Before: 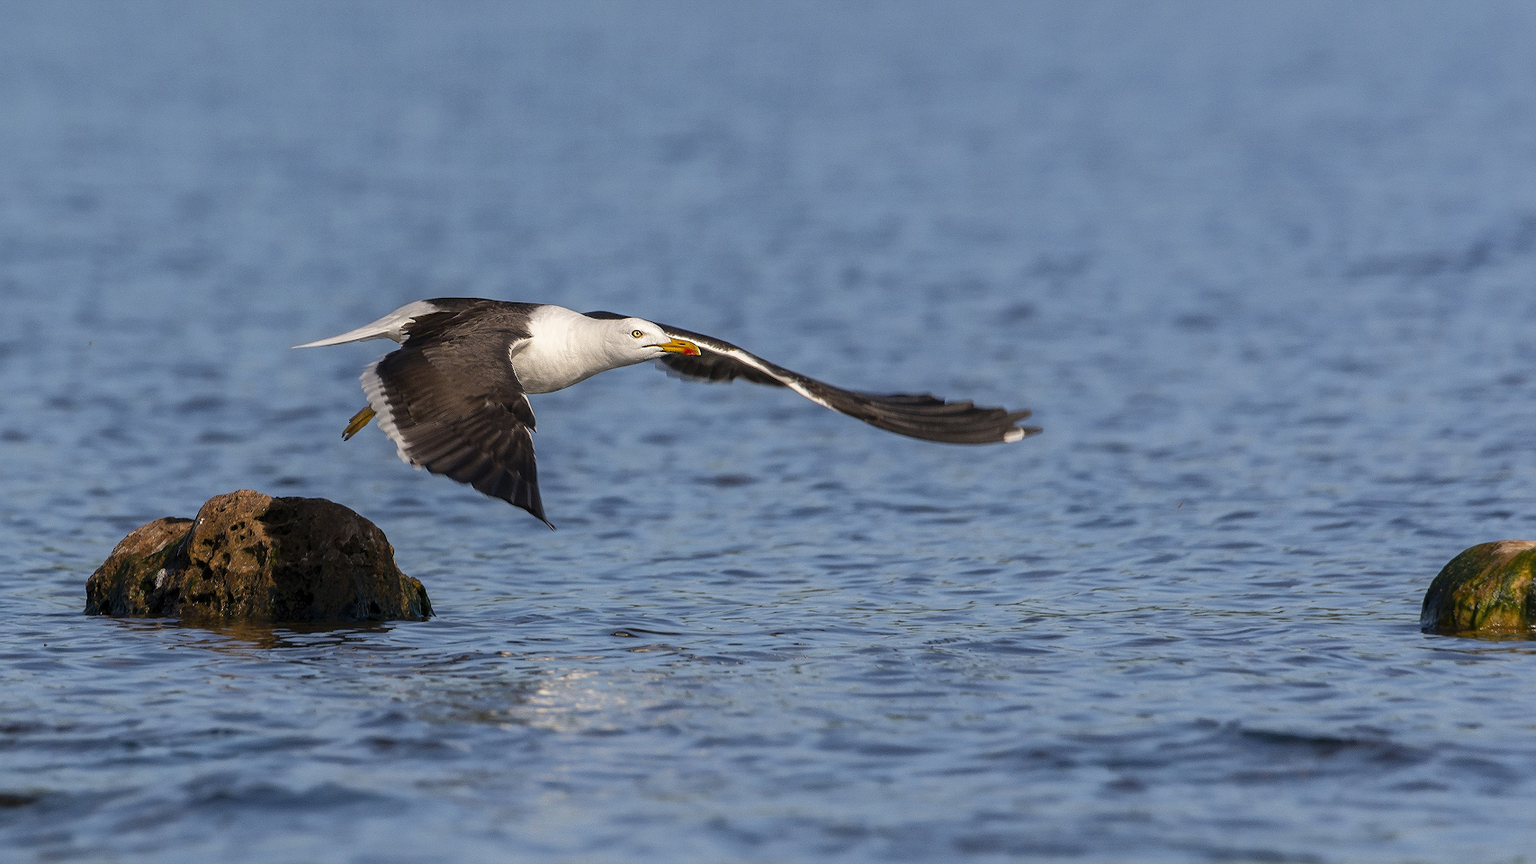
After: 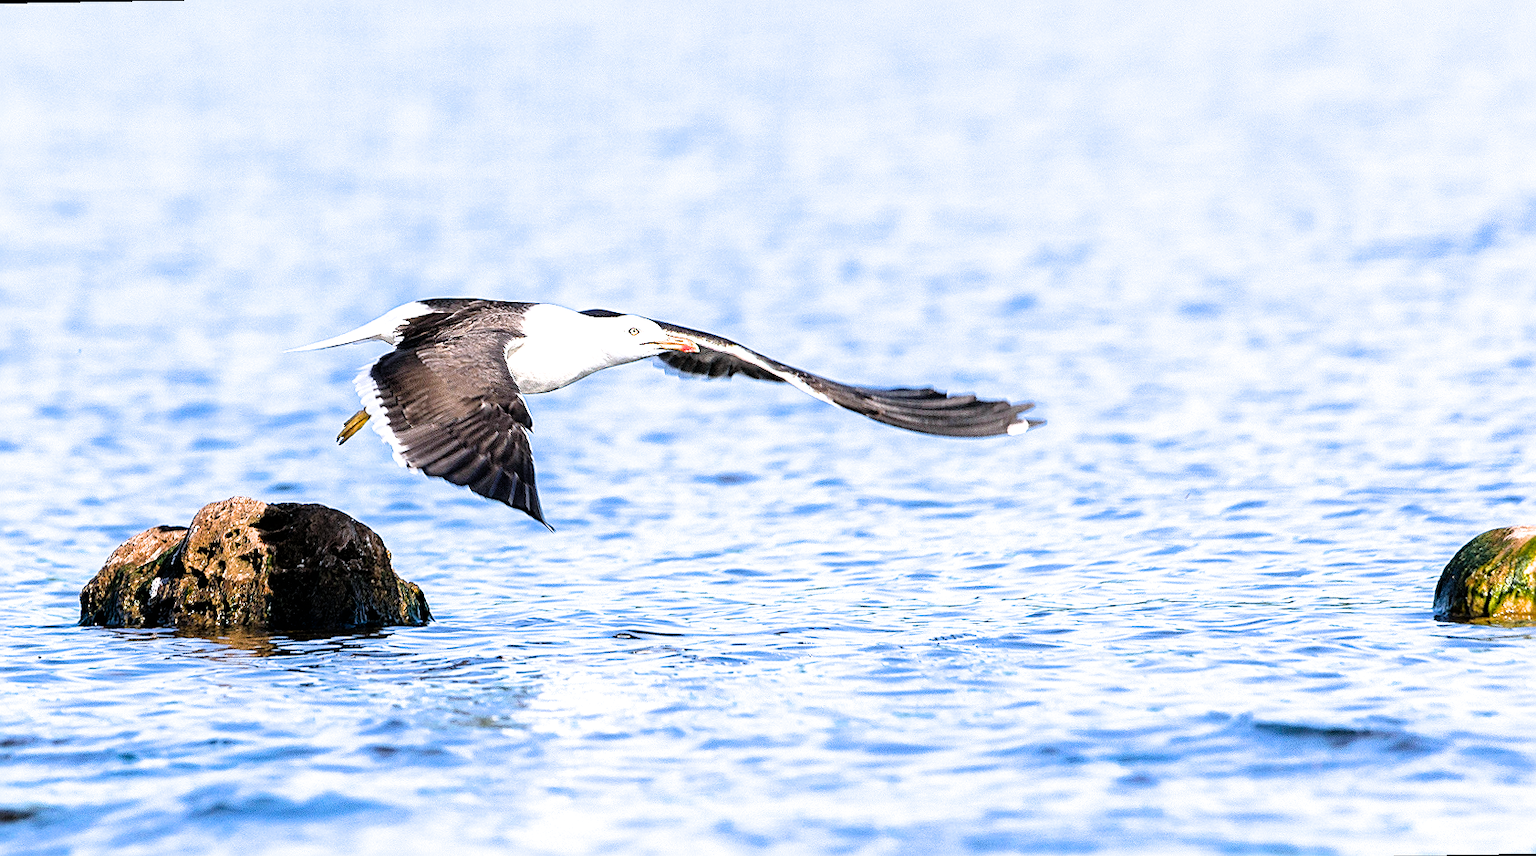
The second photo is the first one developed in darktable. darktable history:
sharpen: on, module defaults
rotate and perspective: rotation -1°, crop left 0.011, crop right 0.989, crop top 0.025, crop bottom 0.975
filmic rgb: black relative exposure -4.91 EV, white relative exposure 2.84 EV, hardness 3.7
exposure: exposure 2.207 EV, compensate highlight preservation false
white balance: red 0.931, blue 1.11
